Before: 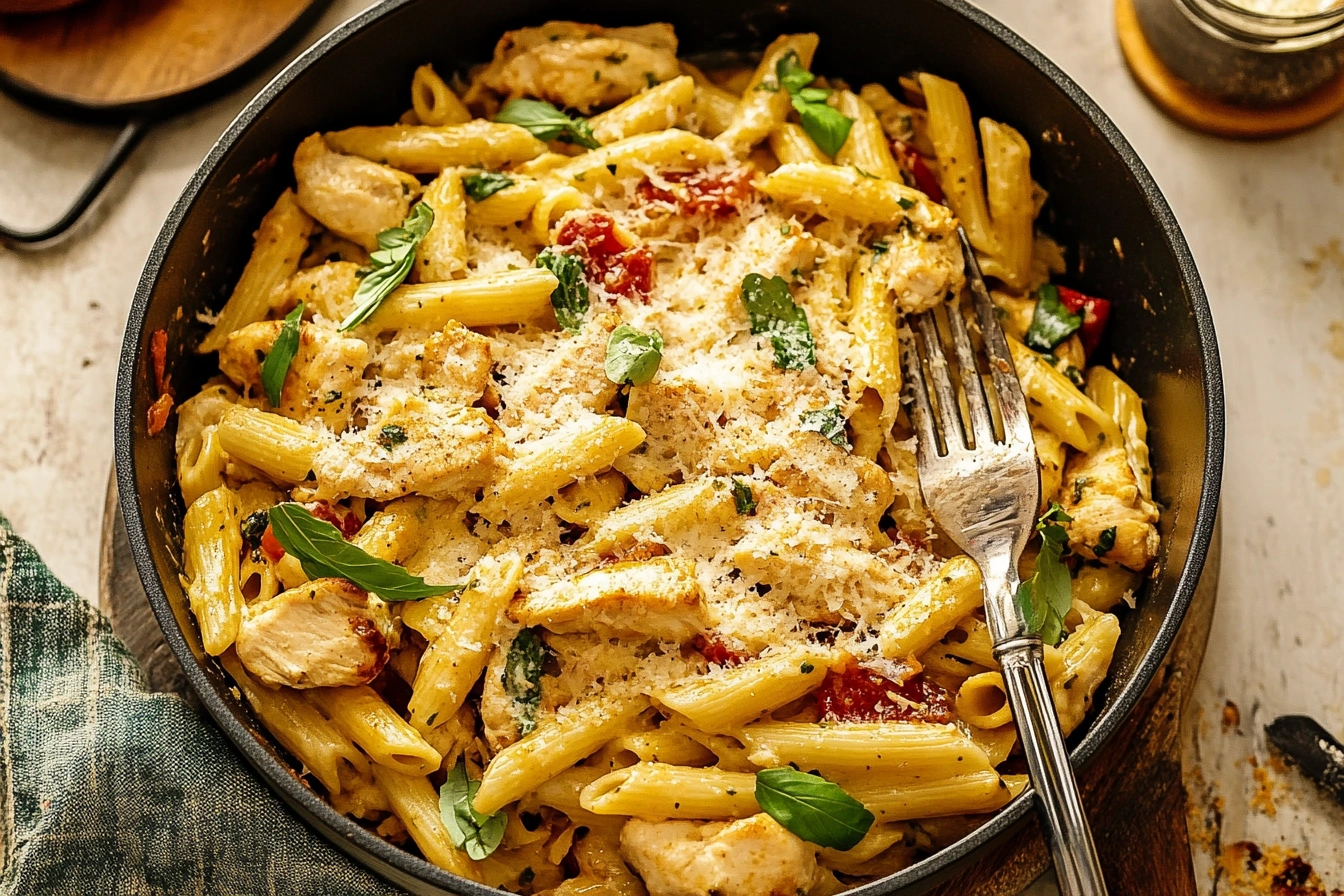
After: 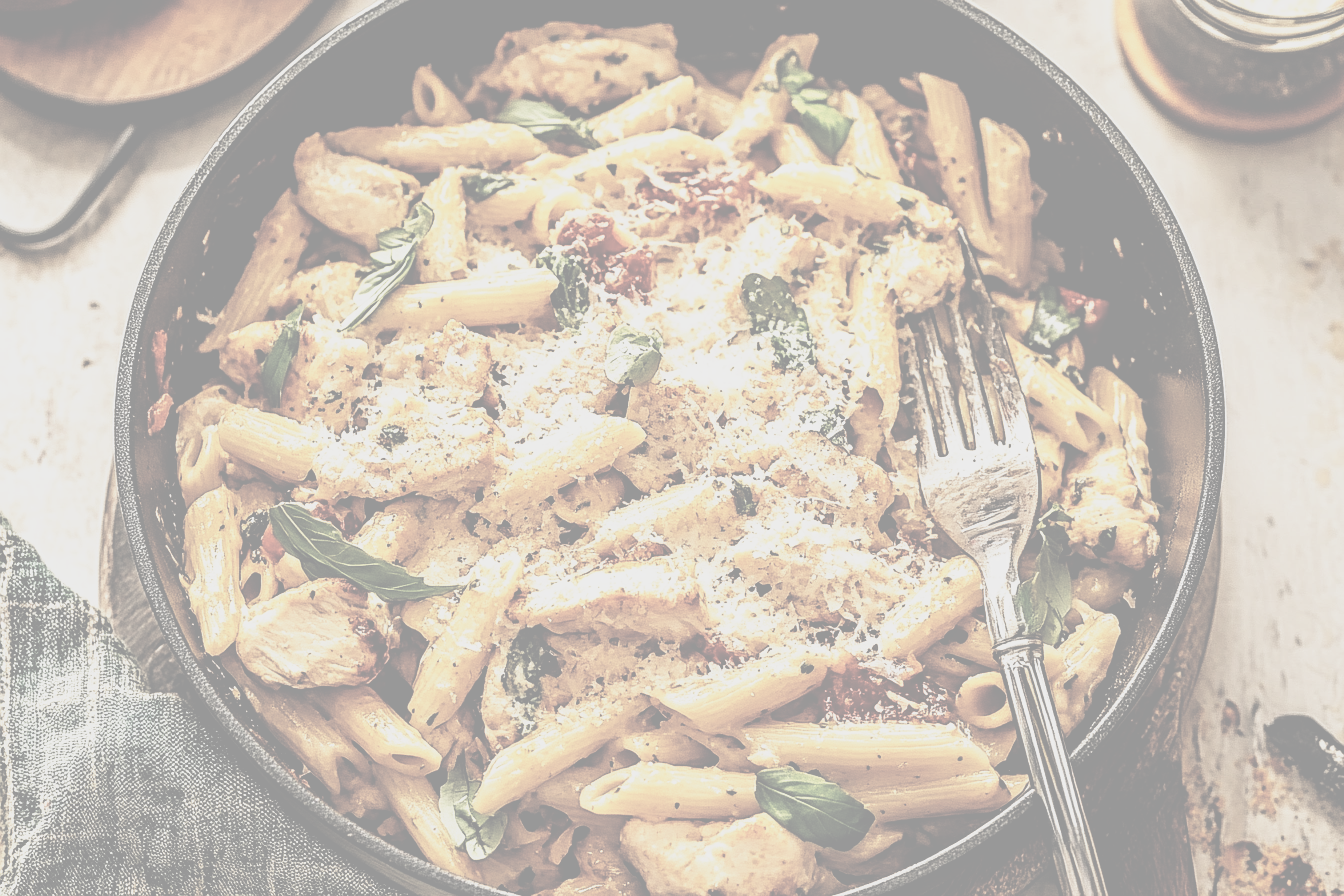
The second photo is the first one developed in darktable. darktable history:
contrast equalizer: octaves 7, y [[0.5, 0.542, 0.583, 0.625, 0.667, 0.708], [0.5 ×6], [0.5 ×6], [0 ×6], [0 ×6]], mix 0.573
contrast brightness saturation: contrast -0.318, brightness 0.751, saturation -0.782
base curve: curves: ch0 [(0, 0.036) (0.007, 0.037) (0.604, 0.887) (1, 1)], preserve colors none
